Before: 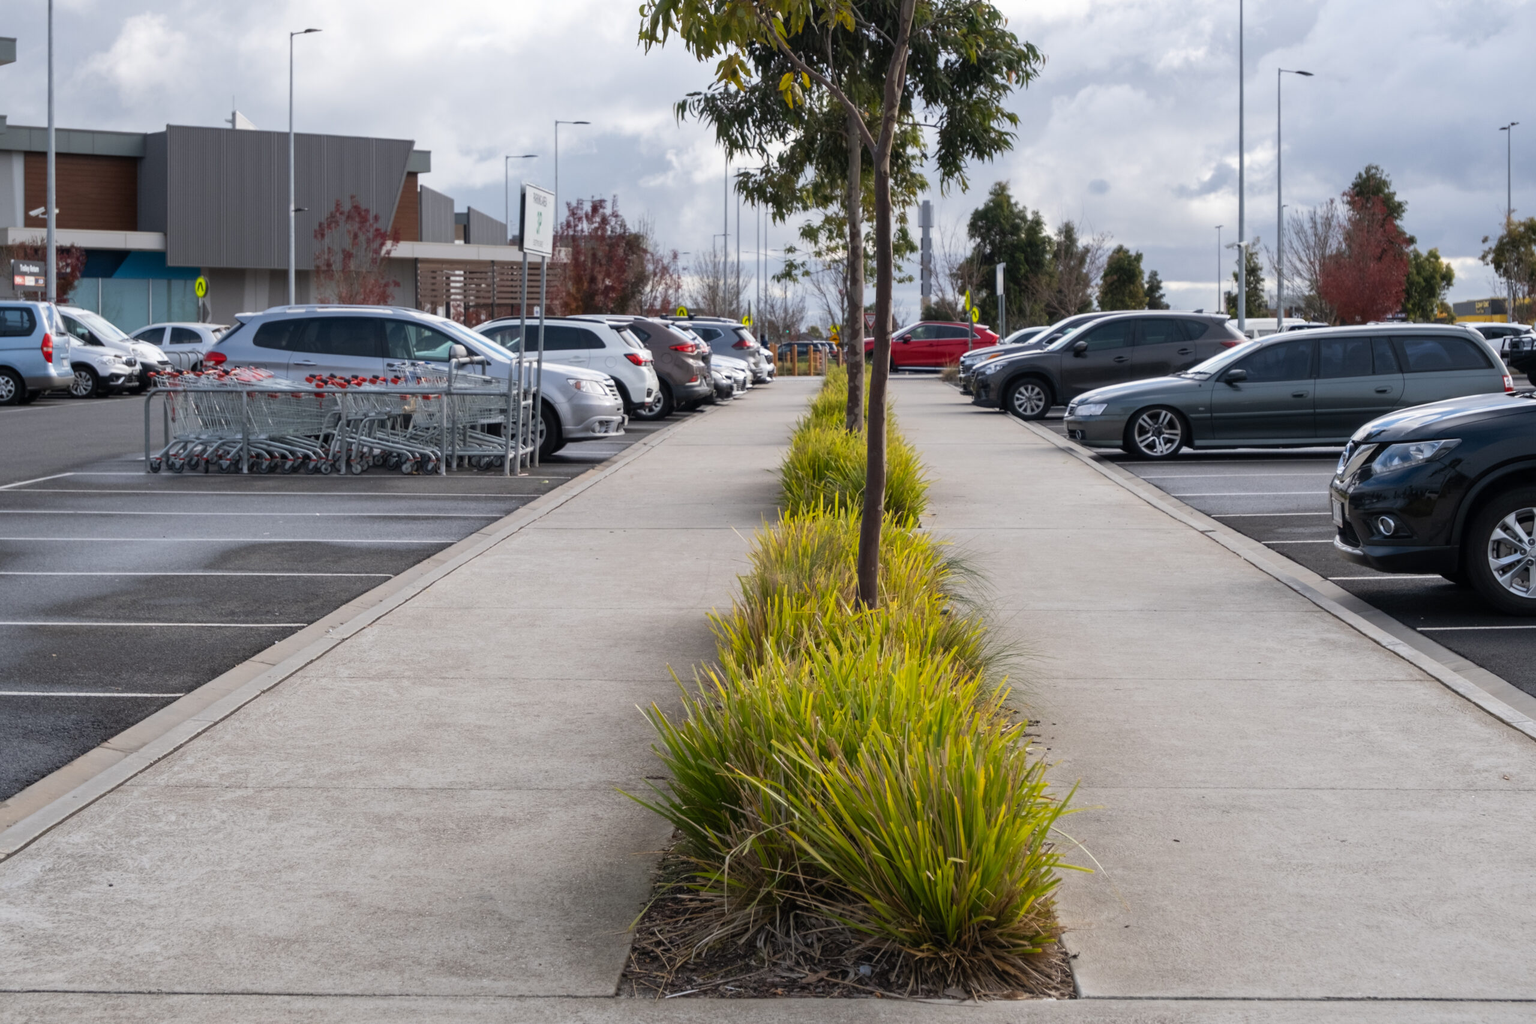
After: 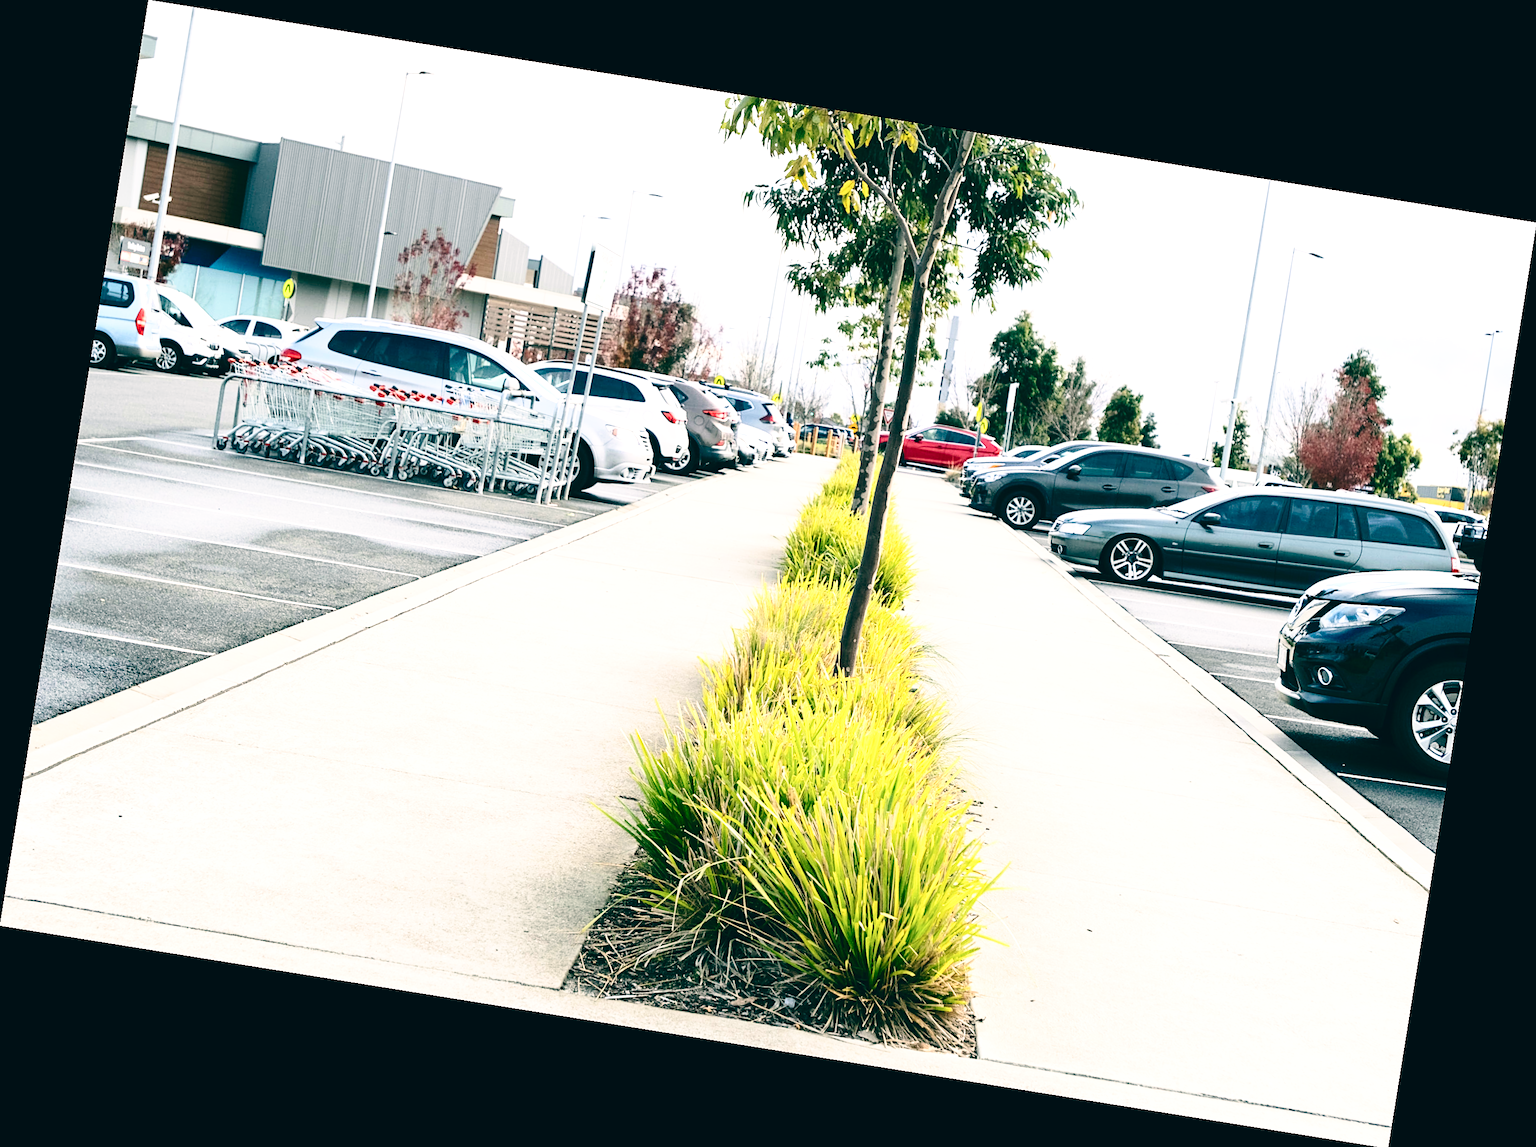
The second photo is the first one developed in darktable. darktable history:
exposure: black level correction 0, exposure 1.125 EV, compensate exposure bias true, compensate highlight preservation false
contrast brightness saturation: contrast 0.28
color balance: lift [1.005, 0.99, 1.007, 1.01], gamma [1, 0.979, 1.011, 1.021], gain [0.923, 1.098, 1.025, 0.902], input saturation 90.45%, contrast 7.73%, output saturation 105.91%
sharpen: on, module defaults
rotate and perspective: rotation 9.12°, automatic cropping off
base curve: curves: ch0 [(0, 0) (0.028, 0.03) (0.121, 0.232) (0.46, 0.748) (0.859, 0.968) (1, 1)], preserve colors none
